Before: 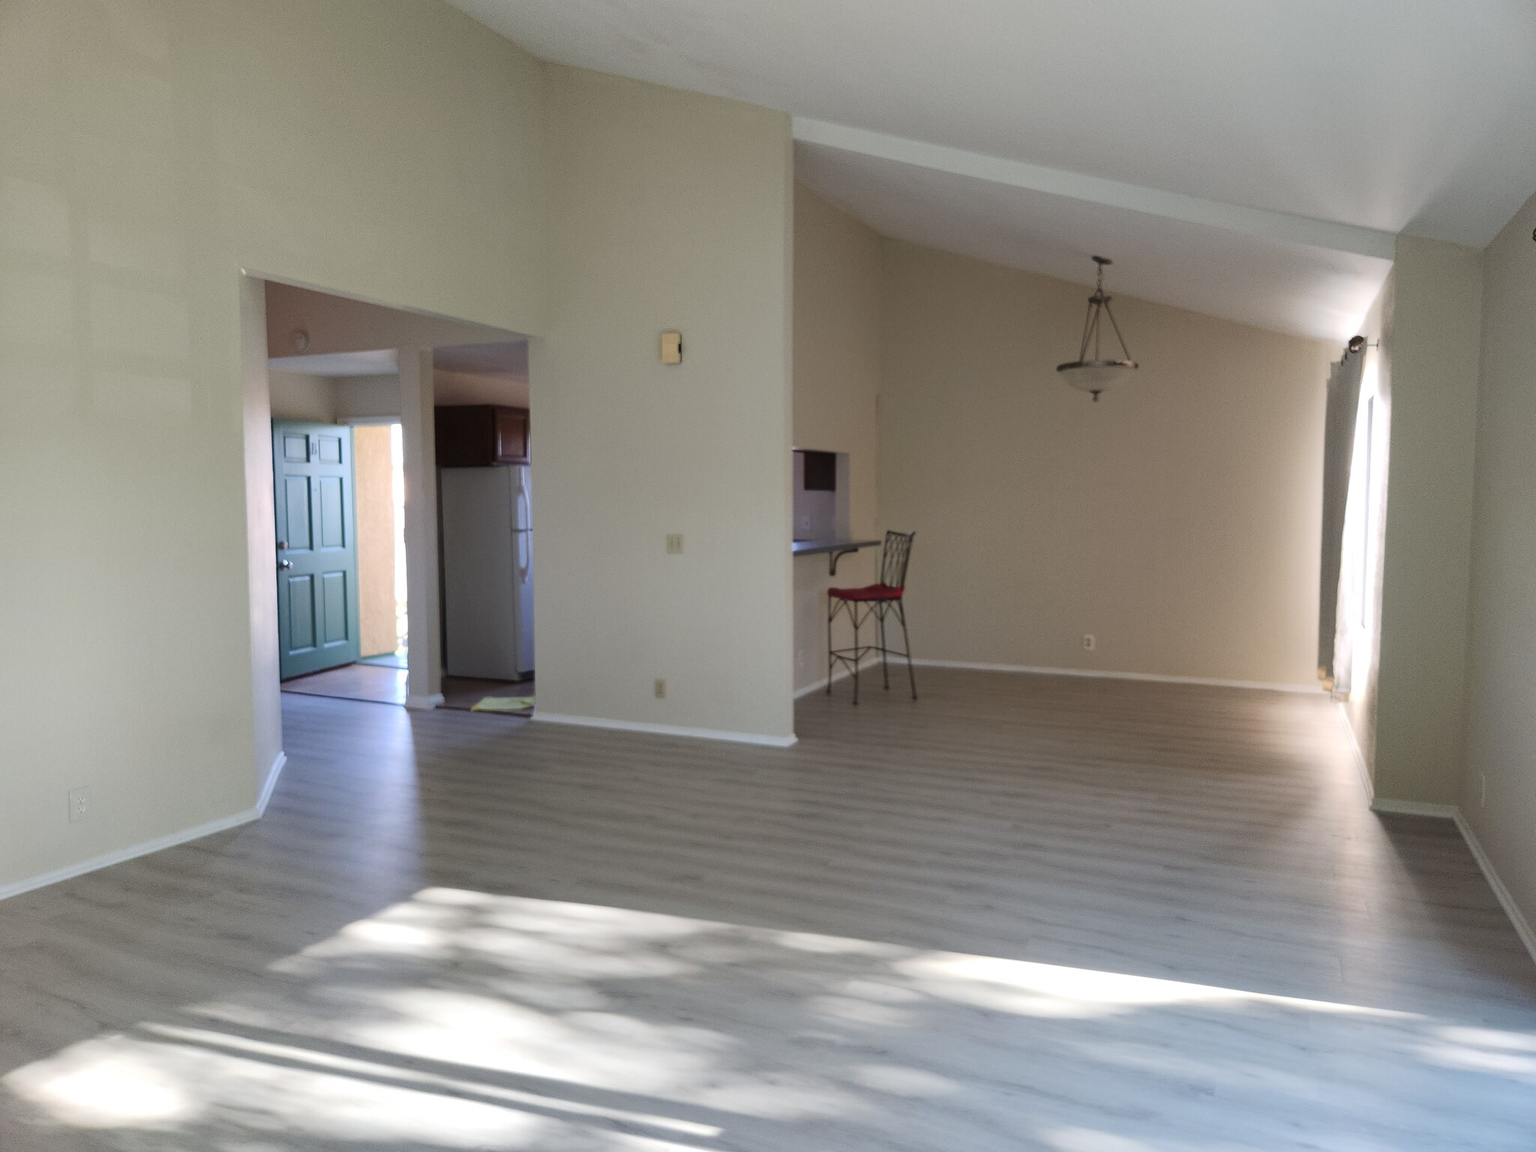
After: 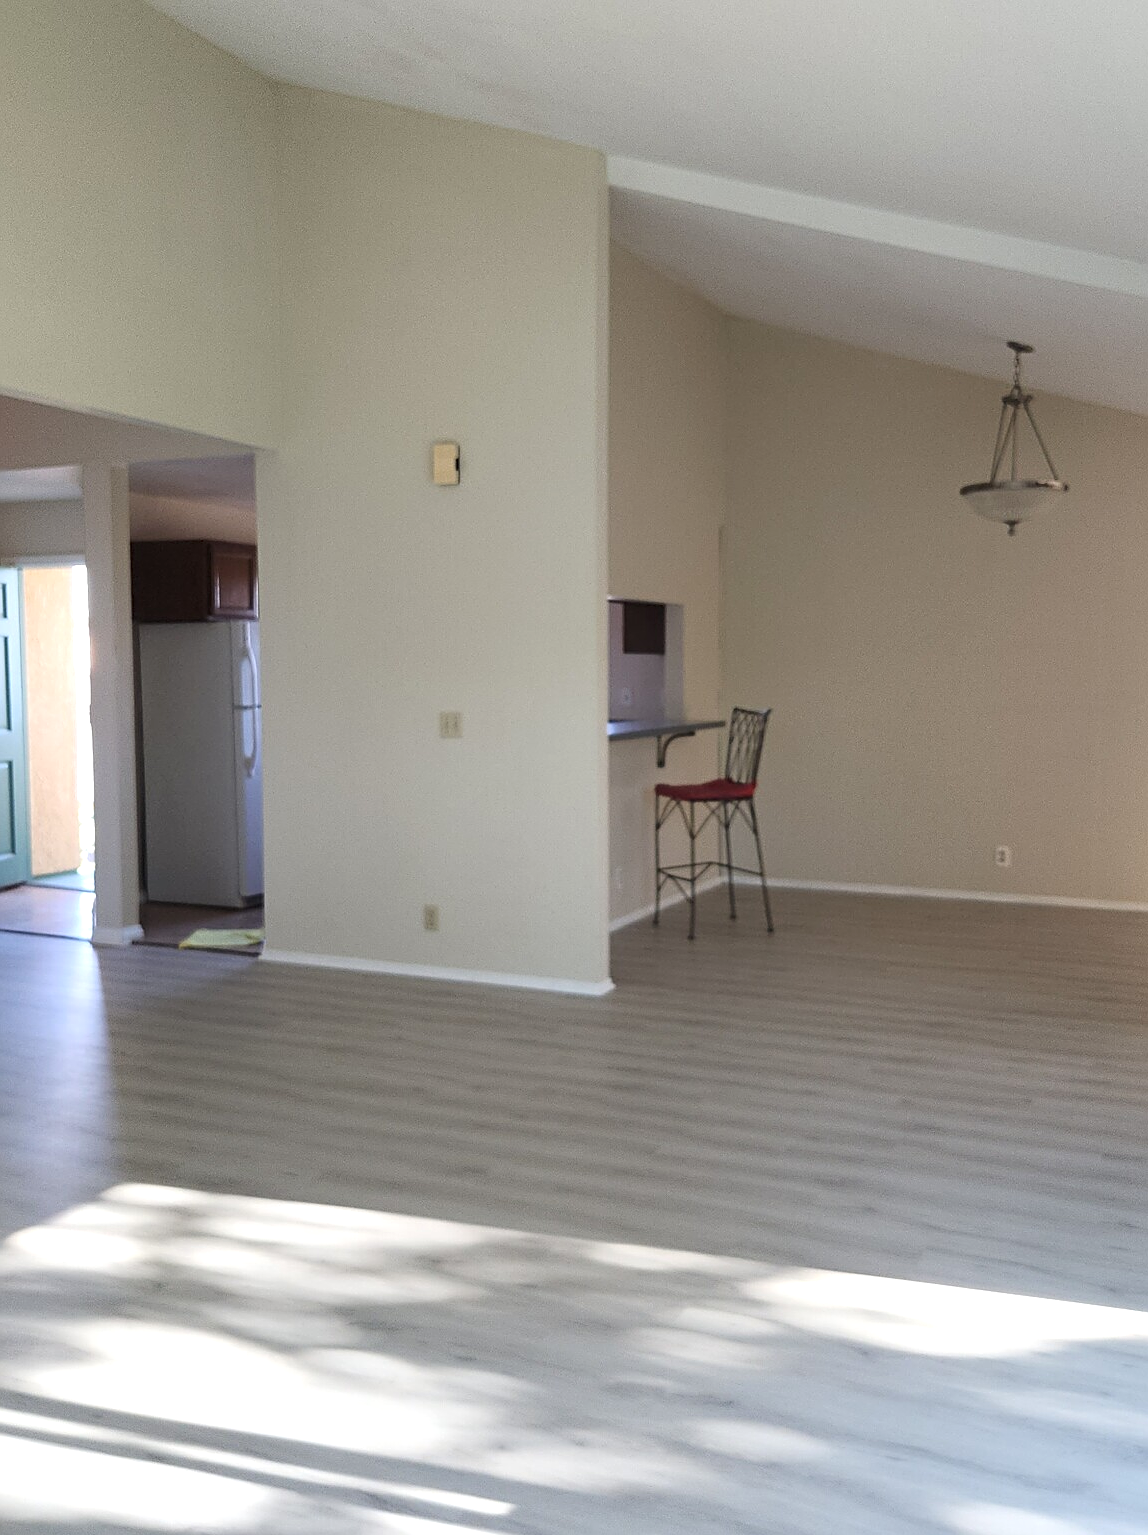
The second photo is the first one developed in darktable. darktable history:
sharpen: on, module defaults
contrast brightness saturation: saturation -0.064
crop: left 21.933%, right 22.011%, bottom 0.005%
exposure: black level correction 0, exposure 0.398 EV, compensate exposure bias true, compensate highlight preservation false
